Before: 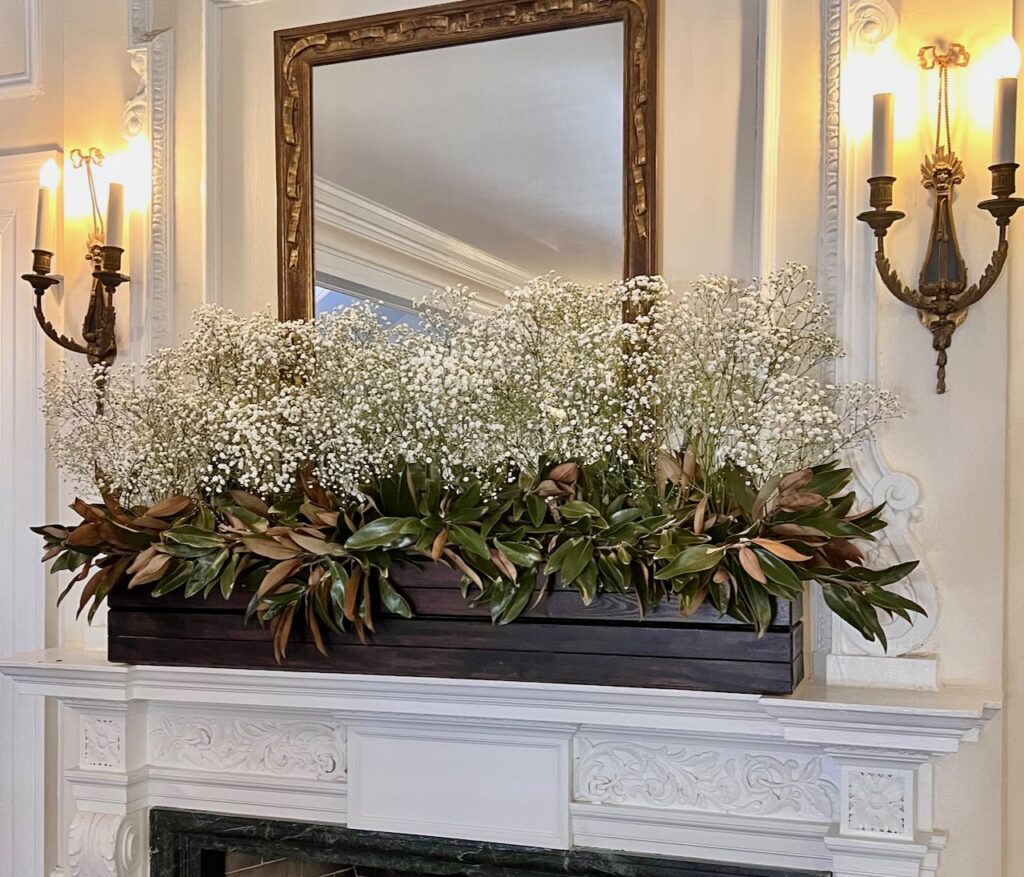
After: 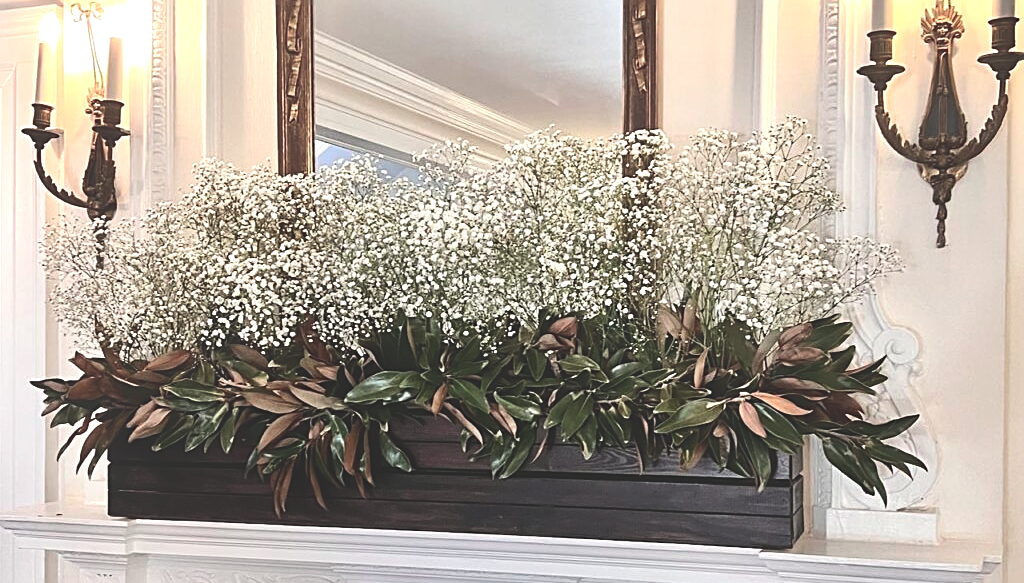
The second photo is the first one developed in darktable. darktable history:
color contrast: blue-yellow contrast 0.62
local contrast: detail 69%
crop: top 16.727%, bottom 16.727%
sharpen: on, module defaults
tone equalizer: -8 EV -1.08 EV, -7 EV -1.01 EV, -6 EV -0.867 EV, -5 EV -0.578 EV, -3 EV 0.578 EV, -2 EV 0.867 EV, -1 EV 1.01 EV, +0 EV 1.08 EV, edges refinement/feathering 500, mask exposure compensation -1.57 EV, preserve details no
color correction: highlights b* 3
exposure: black level correction -0.015, exposure -0.125 EV, compensate highlight preservation false
